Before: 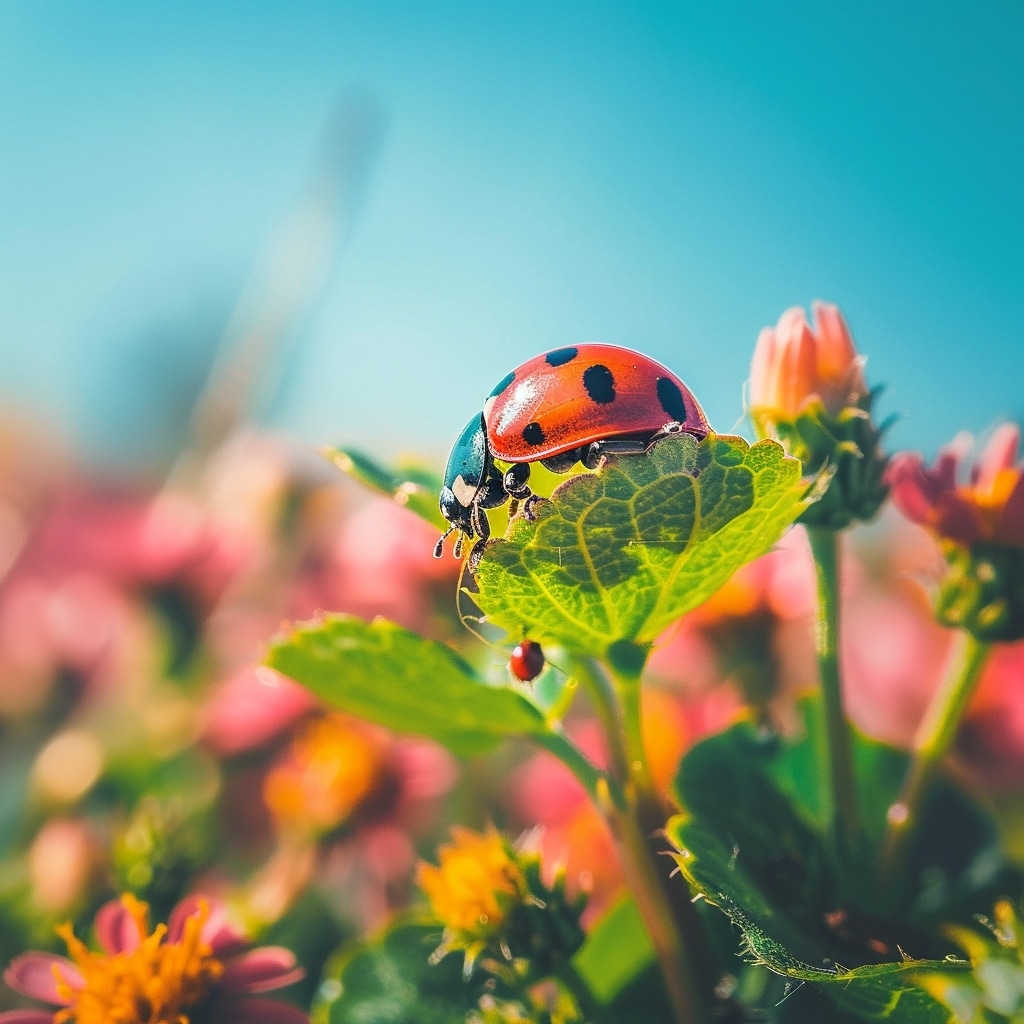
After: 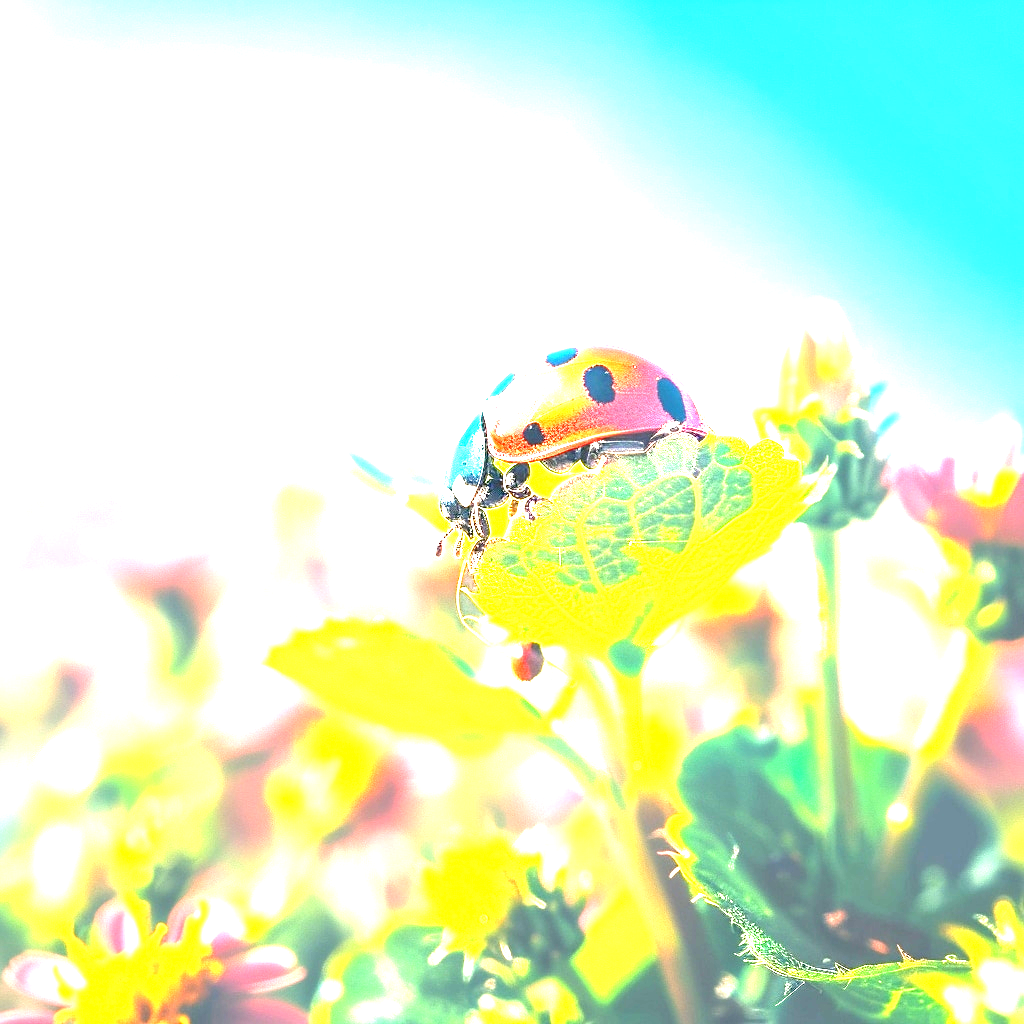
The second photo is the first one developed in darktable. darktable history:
exposure: exposure 3 EV, compensate highlight preservation false
white balance: emerald 1
